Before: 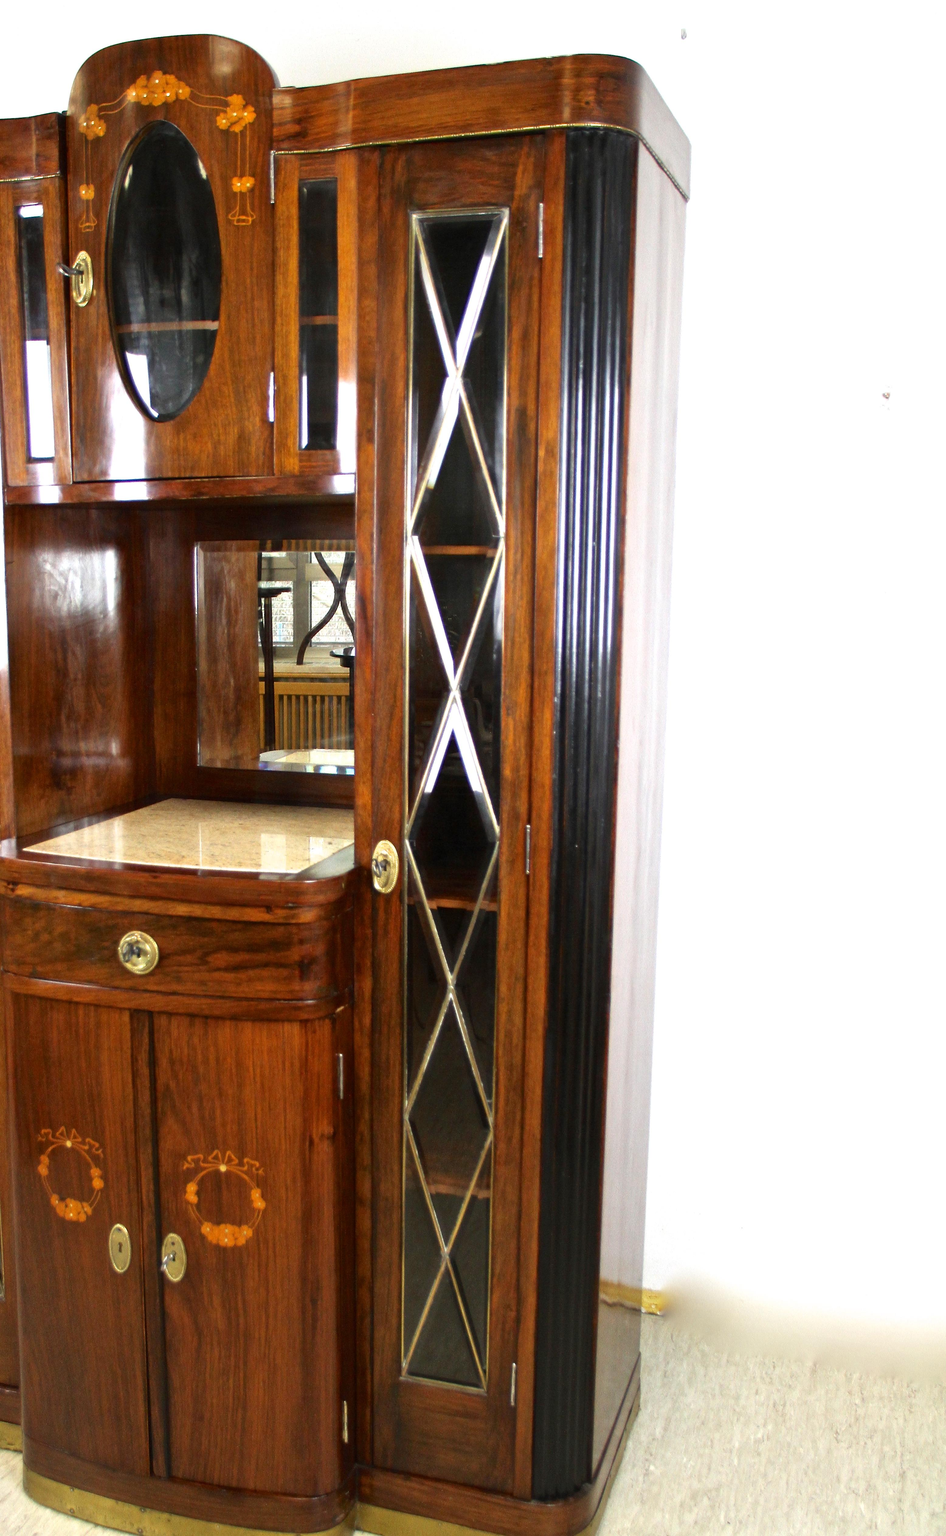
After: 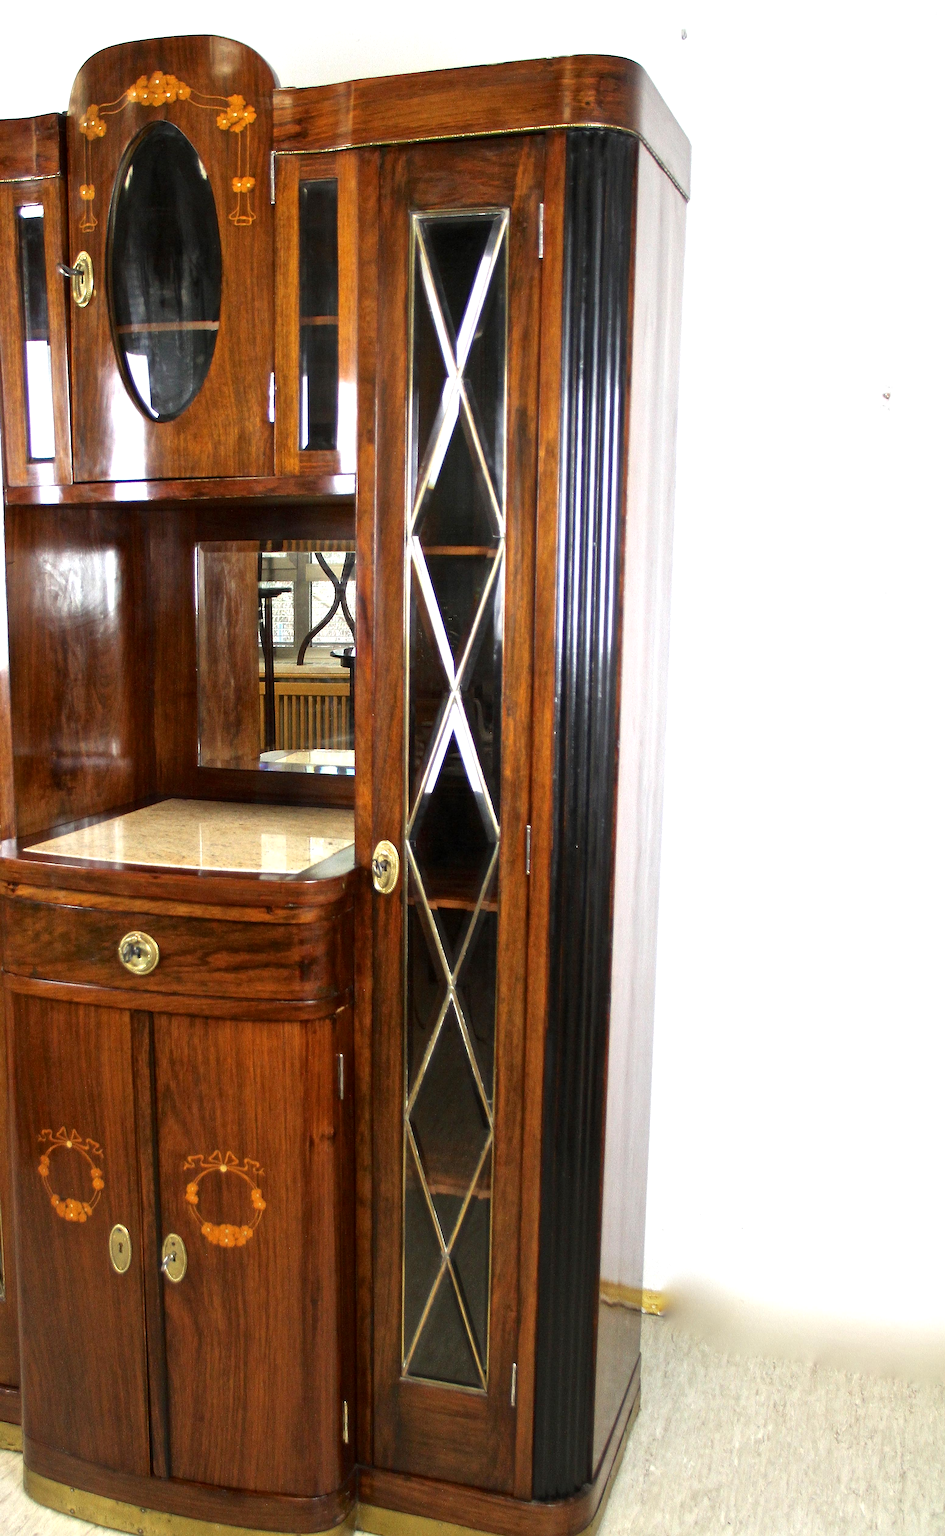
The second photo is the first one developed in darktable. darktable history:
sharpen: on, module defaults
local contrast: highlights 105%, shadows 97%, detail 119%, midtone range 0.2
